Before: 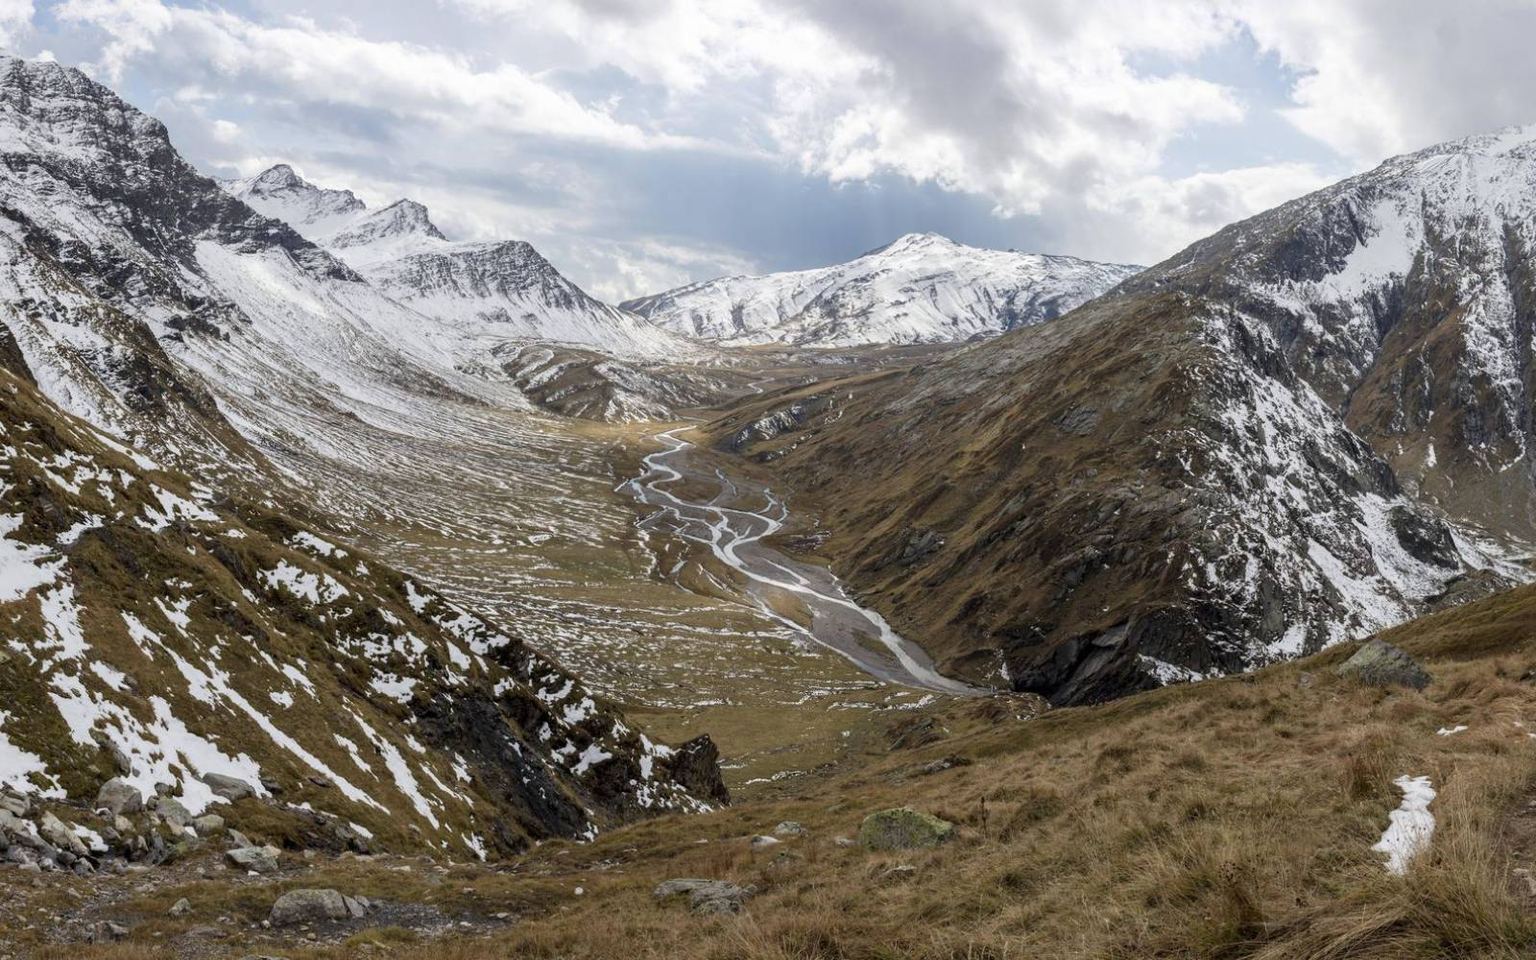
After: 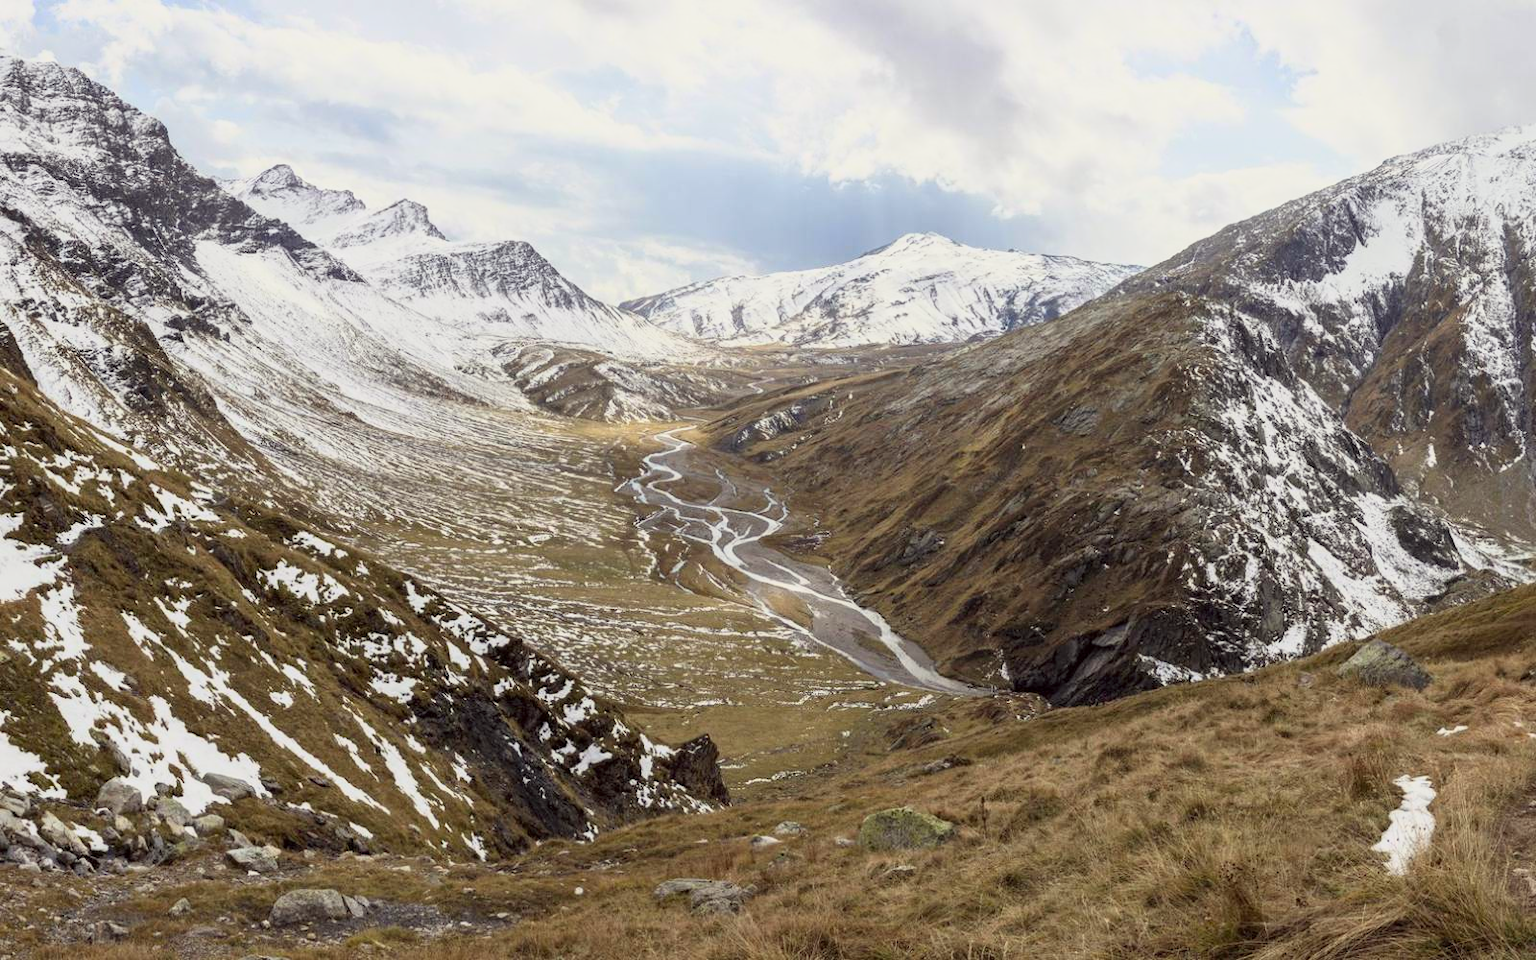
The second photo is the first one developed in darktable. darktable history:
base curve: curves: ch0 [(0, 0) (0.088, 0.125) (0.176, 0.251) (0.354, 0.501) (0.613, 0.749) (1, 0.877)], exposure shift 0.567
color correction: highlights a* -0.957, highlights b* 4.62, shadows a* 3.66
